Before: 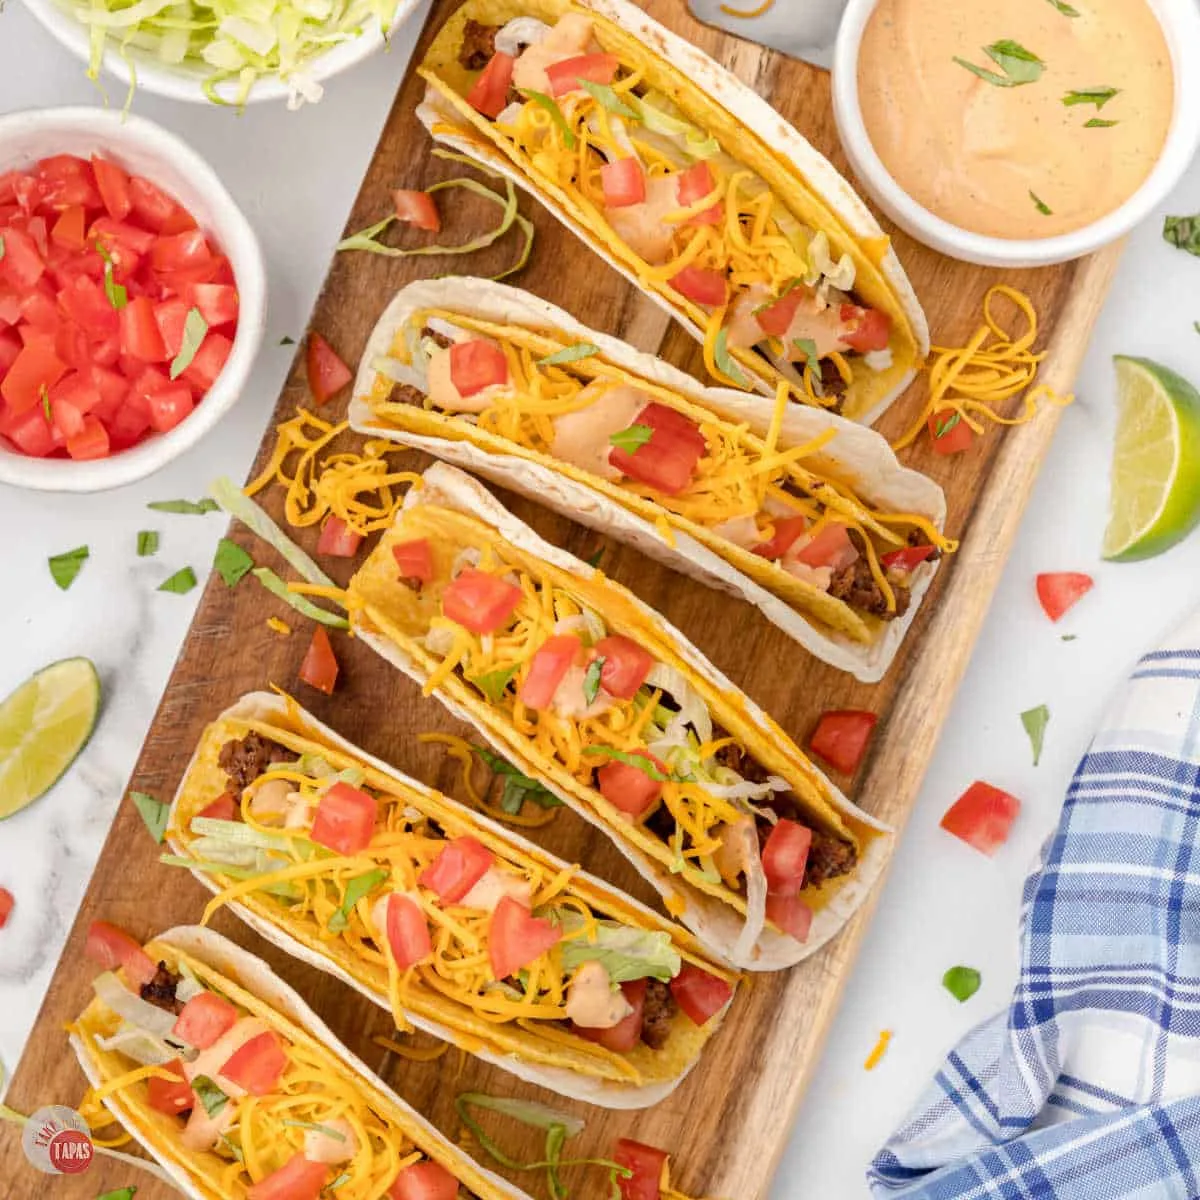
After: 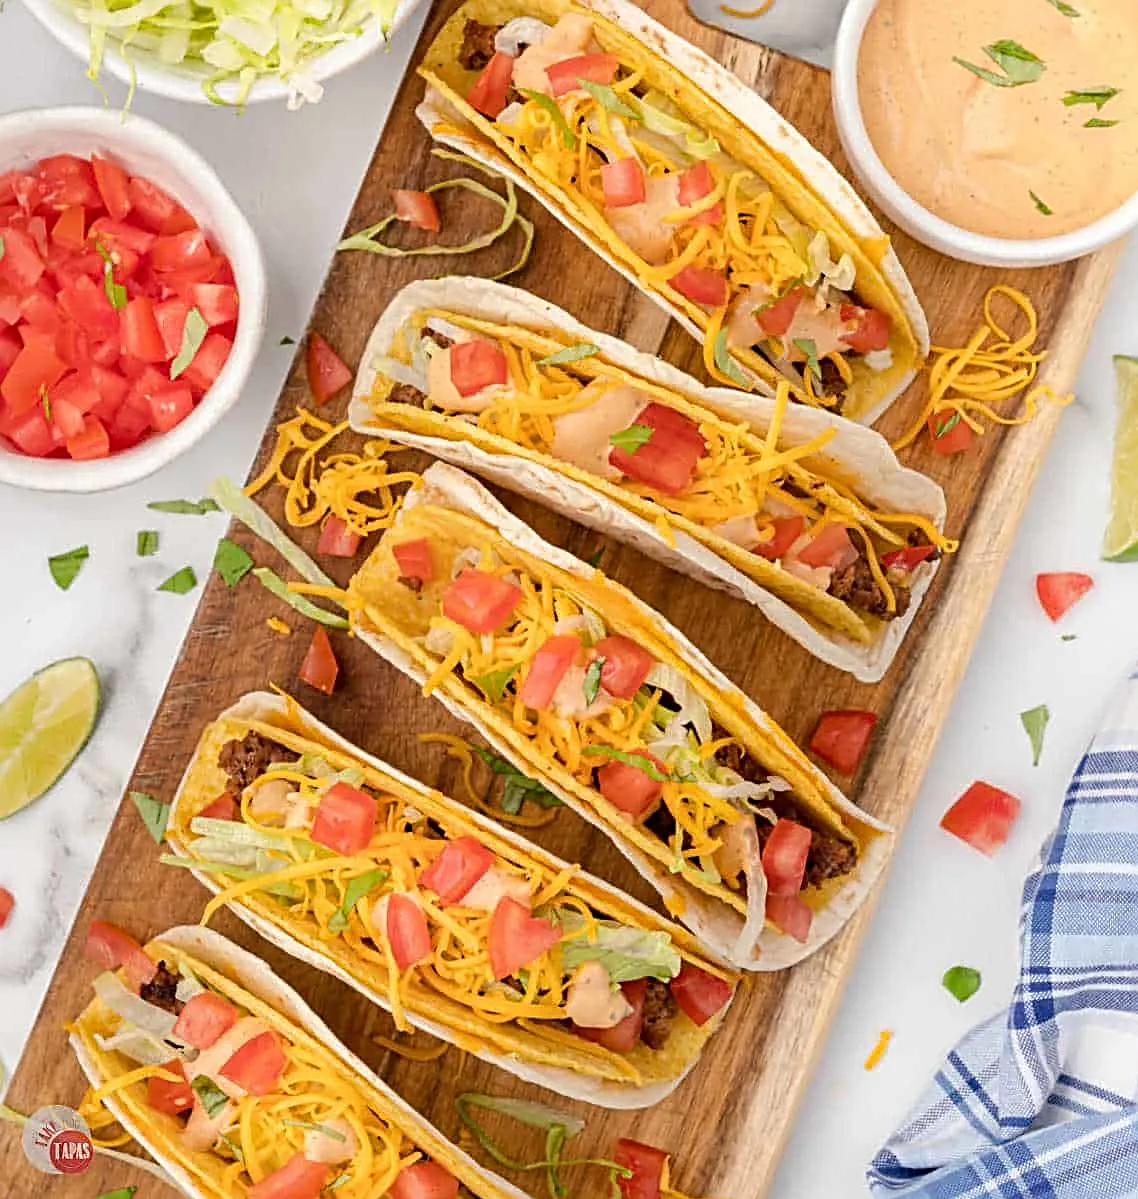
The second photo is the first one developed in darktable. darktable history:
sharpen: radius 2.563, amount 0.632
crop and rotate: right 5.112%
